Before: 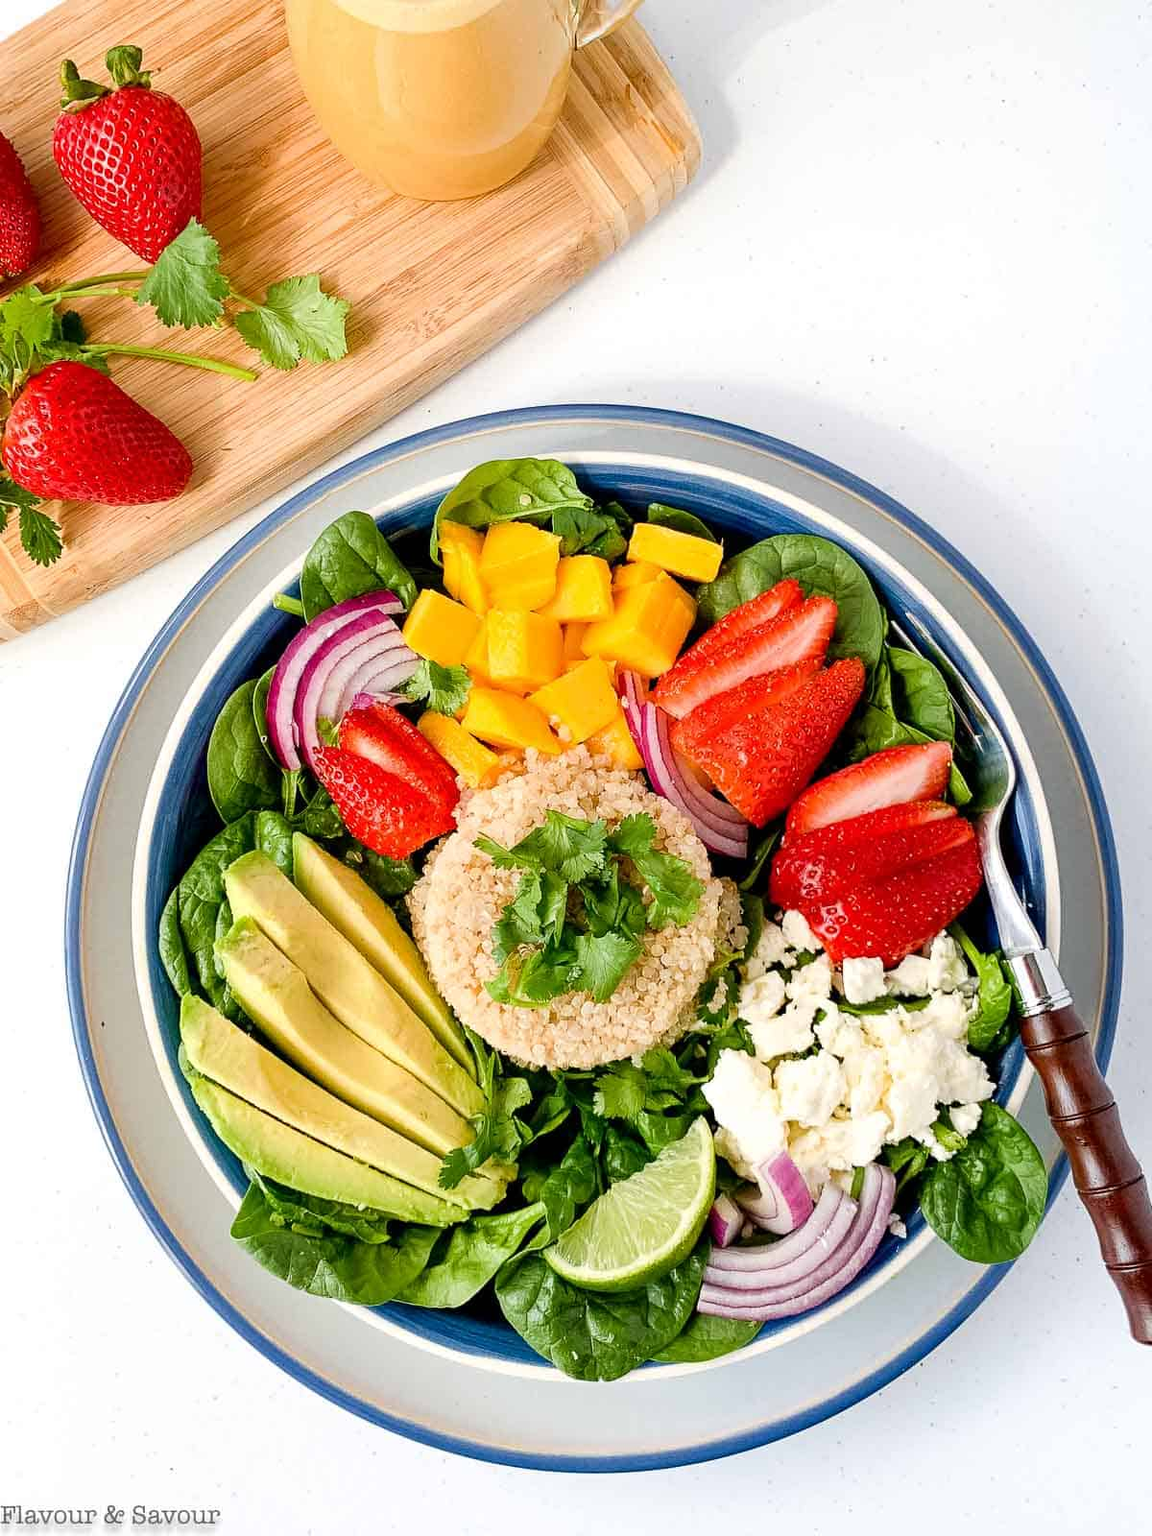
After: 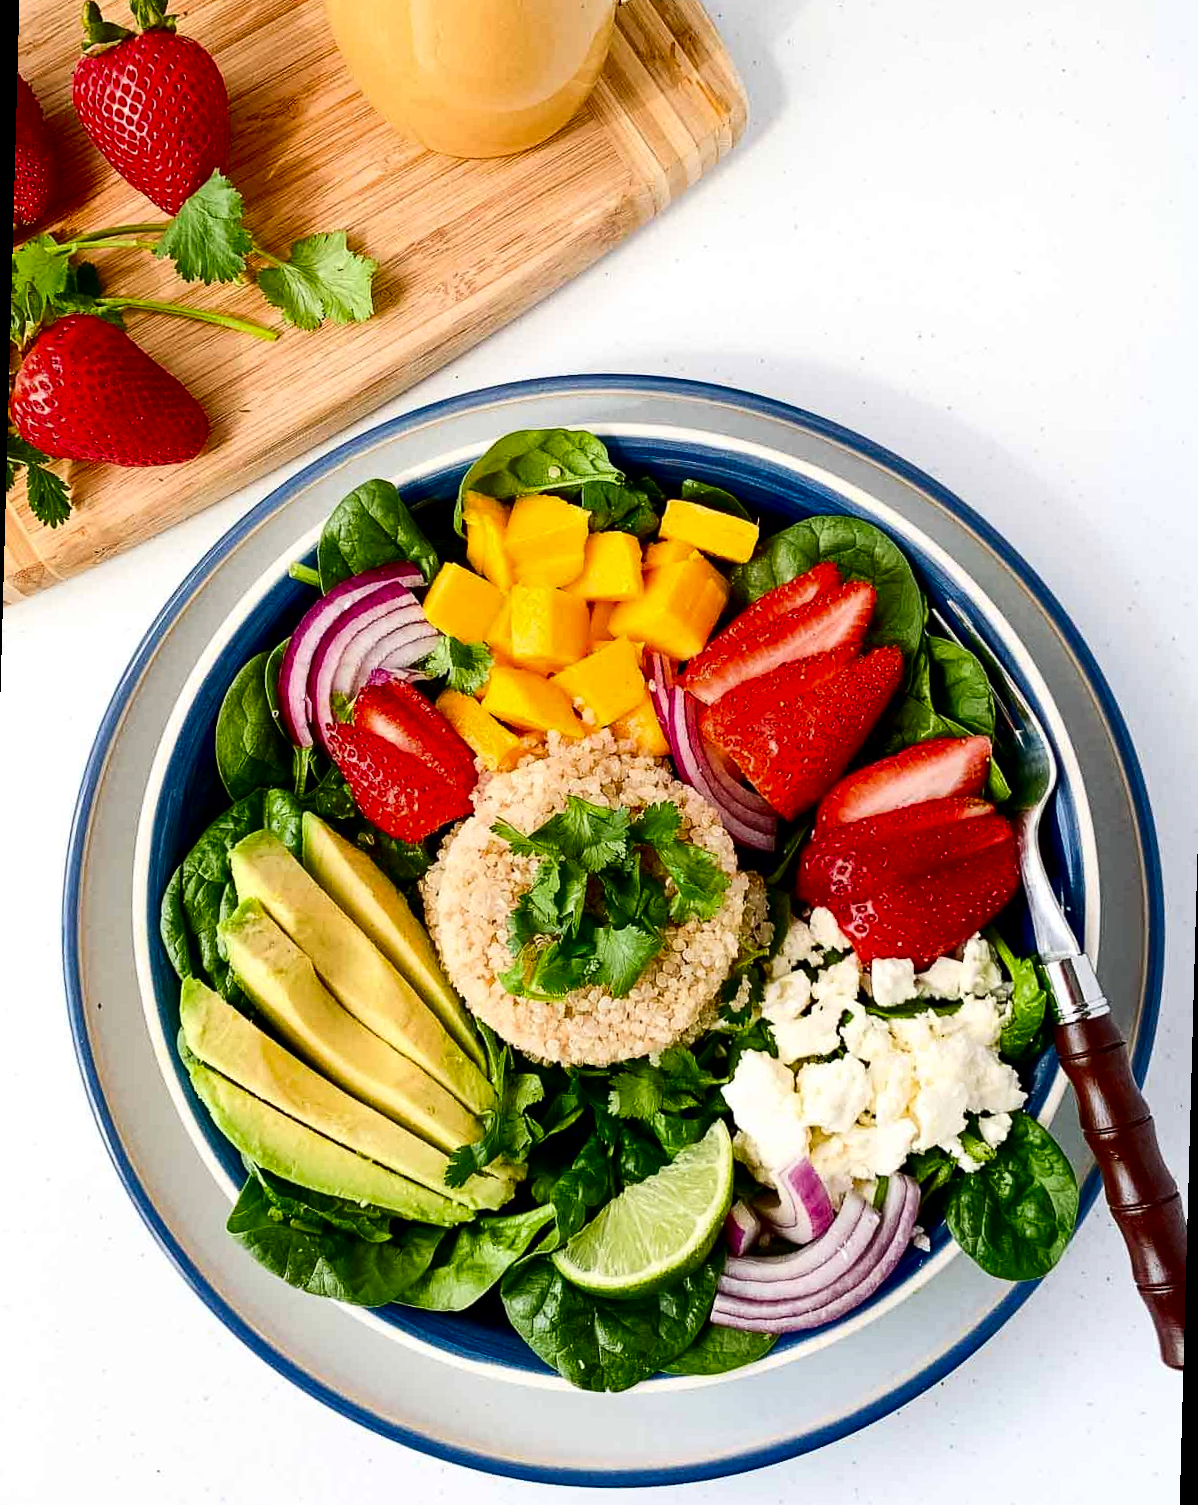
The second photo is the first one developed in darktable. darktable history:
contrast brightness saturation: contrast 0.19, brightness -0.24, saturation 0.11
rotate and perspective: rotation 1.57°, crop left 0.018, crop right 0.982, crop top 0.039, crop bottom 0.961
